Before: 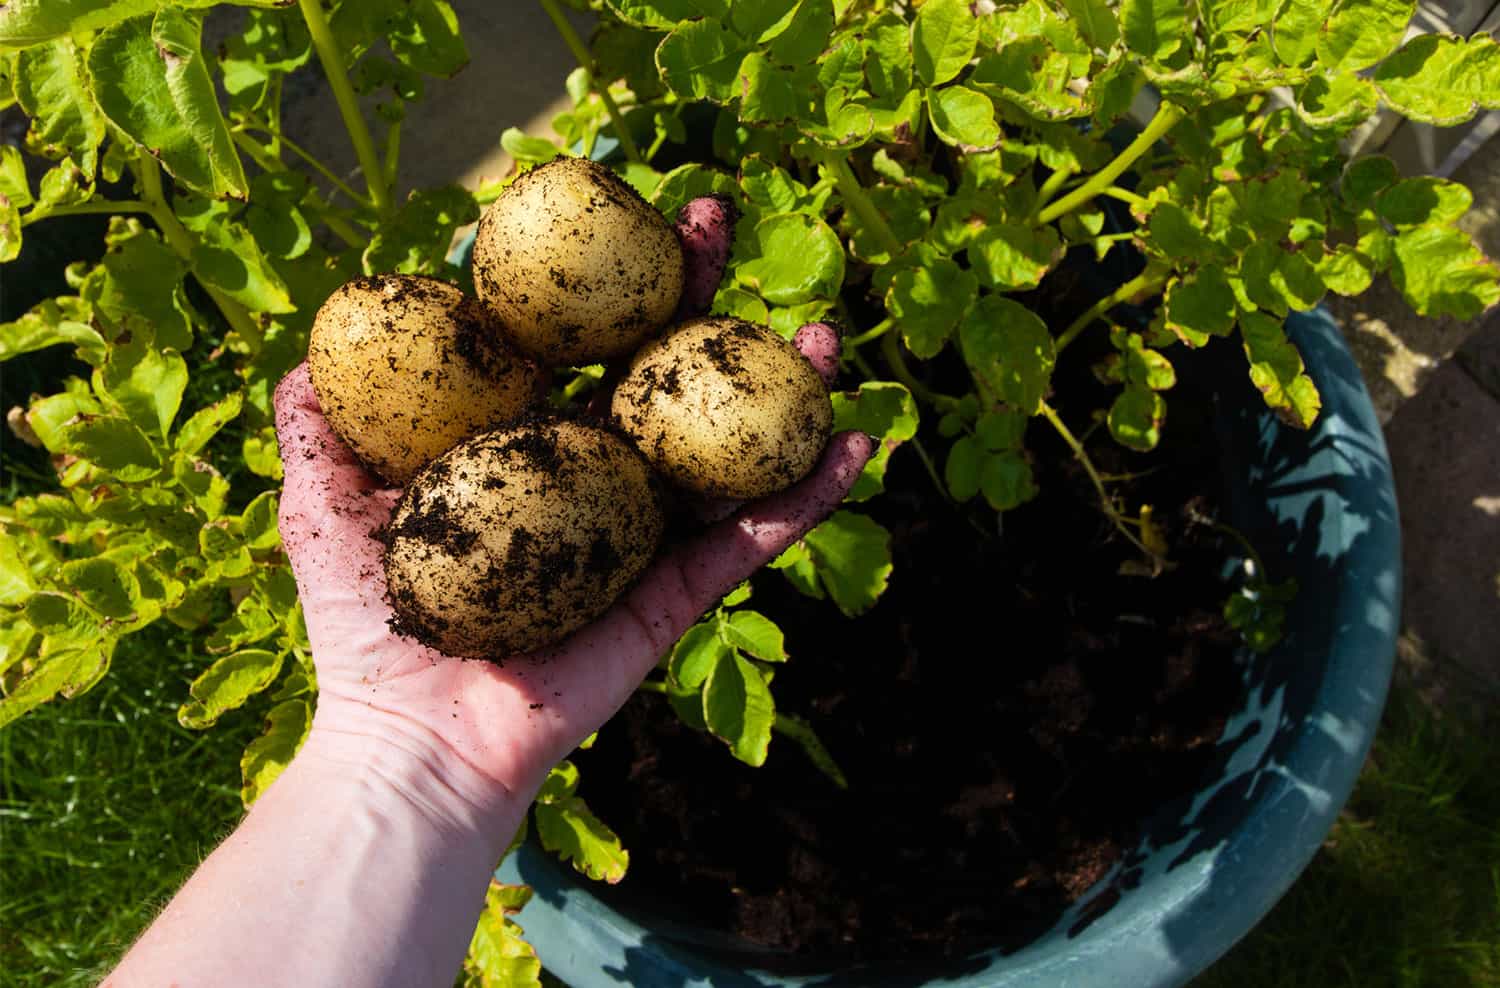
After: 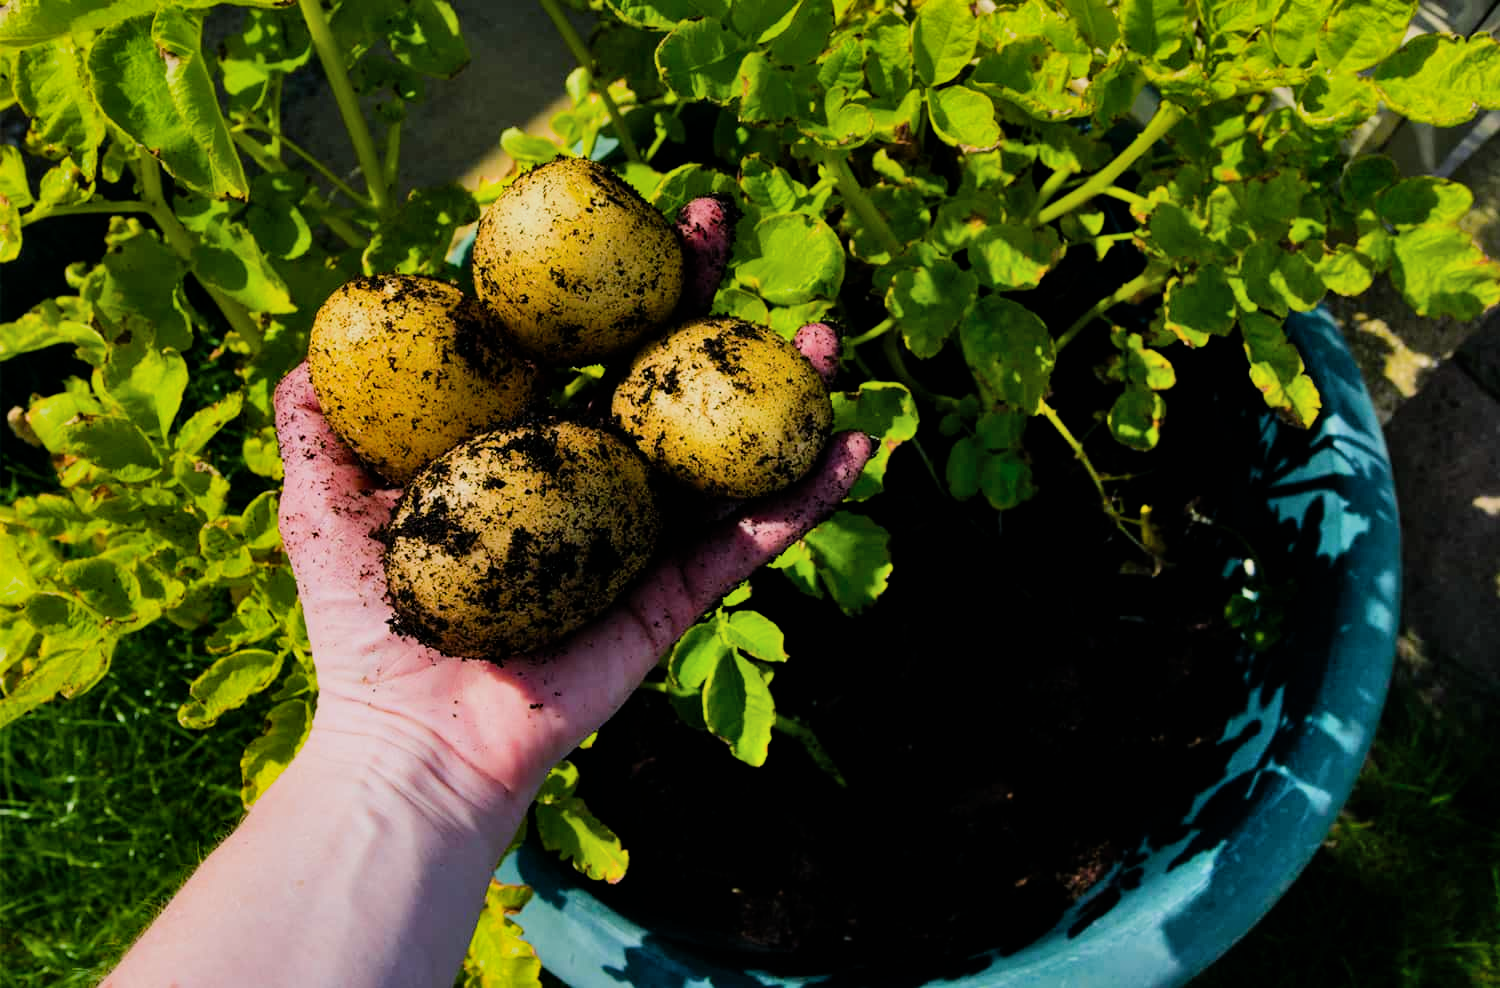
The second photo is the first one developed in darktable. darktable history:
color balance rgb: power › luminance -7.952%, power › chroma 1.123%, power › hue 216.63°, highlights gain › chroma 0.569%, highlights gain › hue 56.46°, perceptual saturation grading › global saturation 30.042%, perceptual brilliance grading › global brilliance 3.095%, global vibrance 20%
filmic rgb: black relative exposure -7.97 EV, white relative exposure 3.91 EV, threshold 2.99 EV, hardness 4.26, enable highlight reconstruction true
shadows and highlights: radius 105.67, shadows 40.83, highlights -71.68, low approximation 0.01, soften with gaussian
